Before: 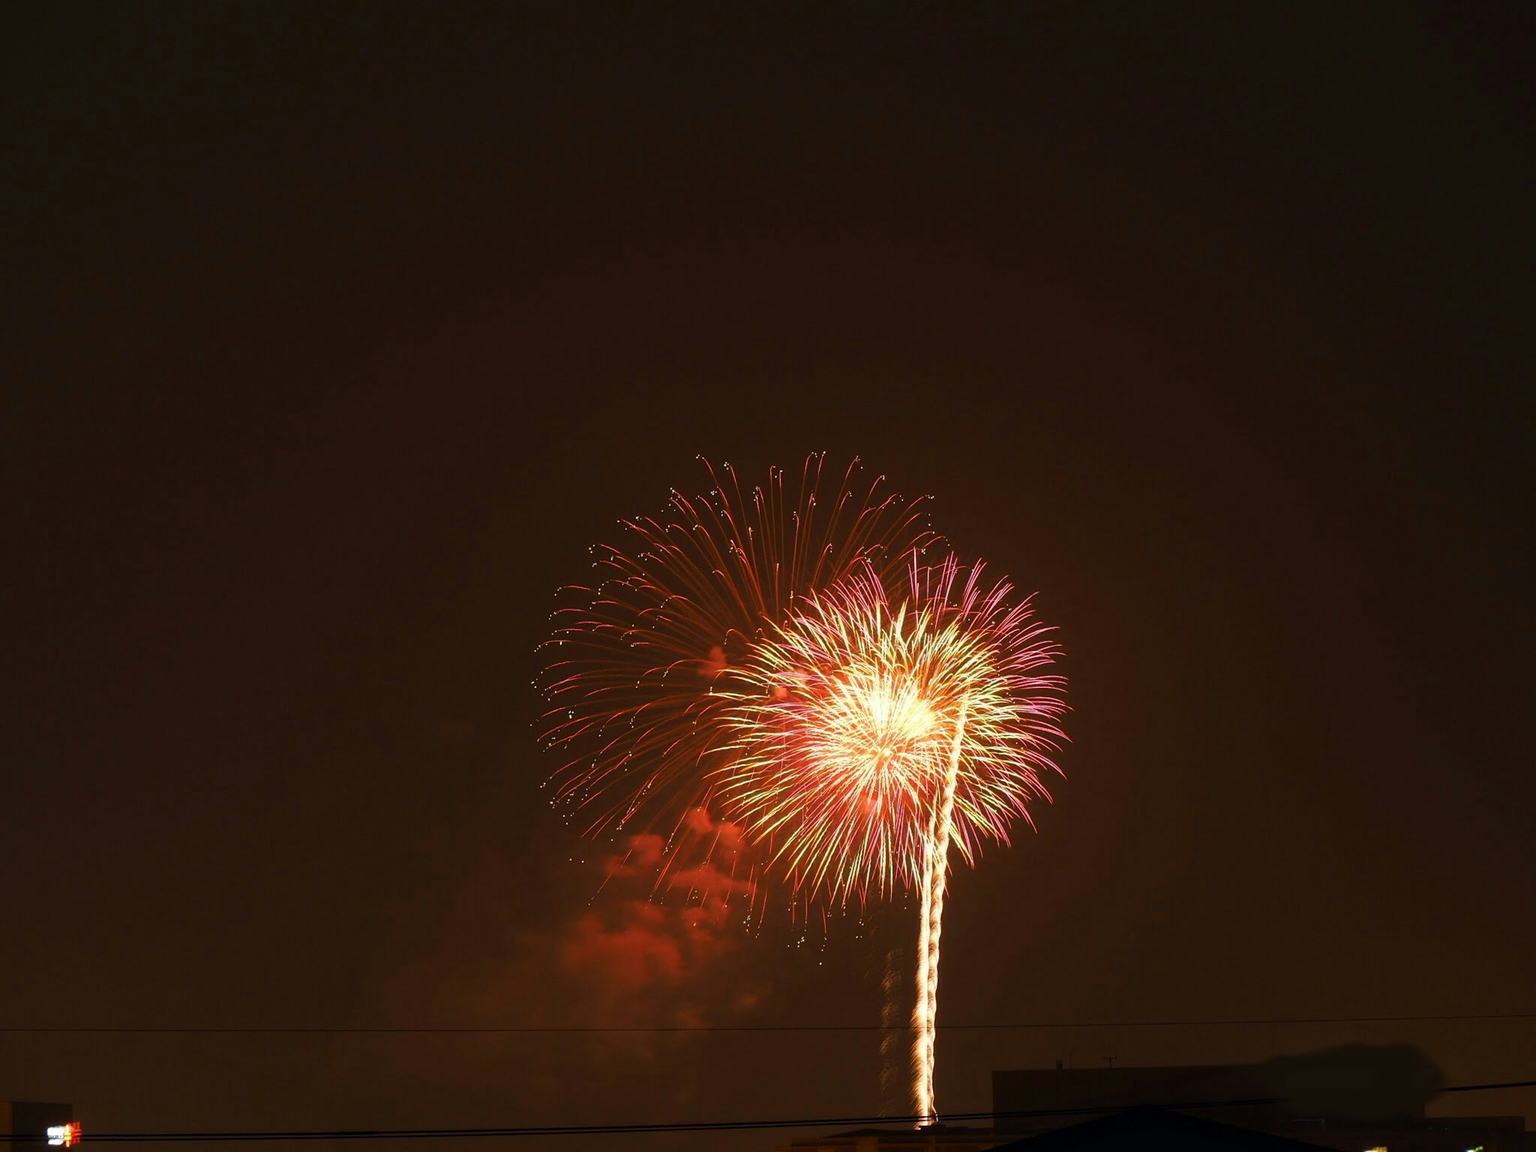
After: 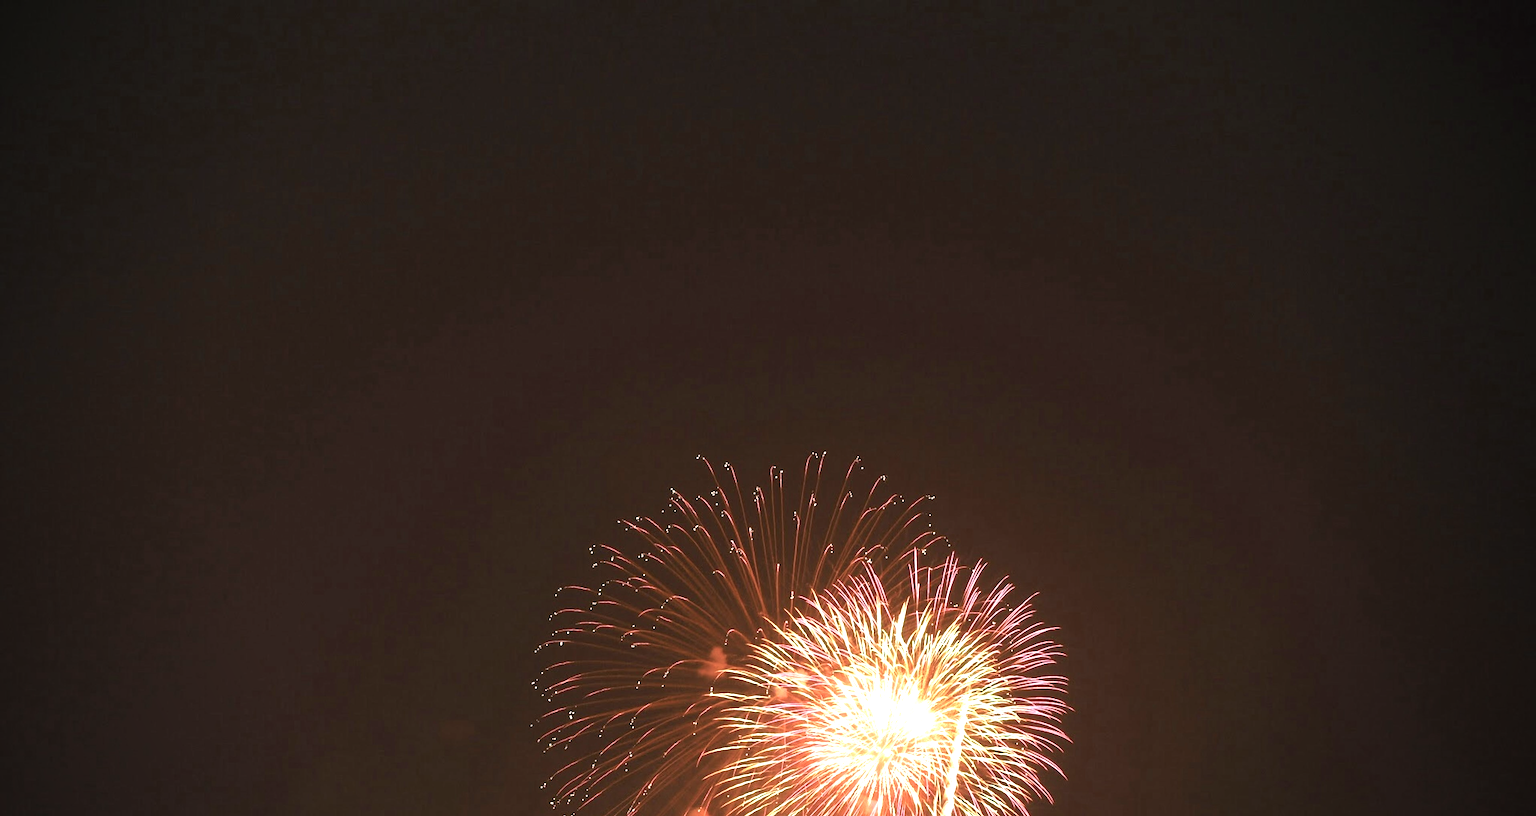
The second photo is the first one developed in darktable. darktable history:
crop: bottom 29.119%
color balance rgb: power › chroma 0.981%, power › hue 257.08°, highlights gain › chroma 0.291%, highlights gain › hue 330.66°, linear chroma grading › shadows -3.239%, linear chroma grading › highlights -4.885%, perceptual saturation grading › global saturation 19.934%, global vibrance 9.859%
contrast brightness saturation: contrast 0.104, saturation -0.368
vignetting: fall-off start 71.56%, brightness -0.703, saturation -0.479, center (-0.015, 0), unbound false
exposure: black level correction 0, exposure 1.2 EV, compensate highlight preservation false
